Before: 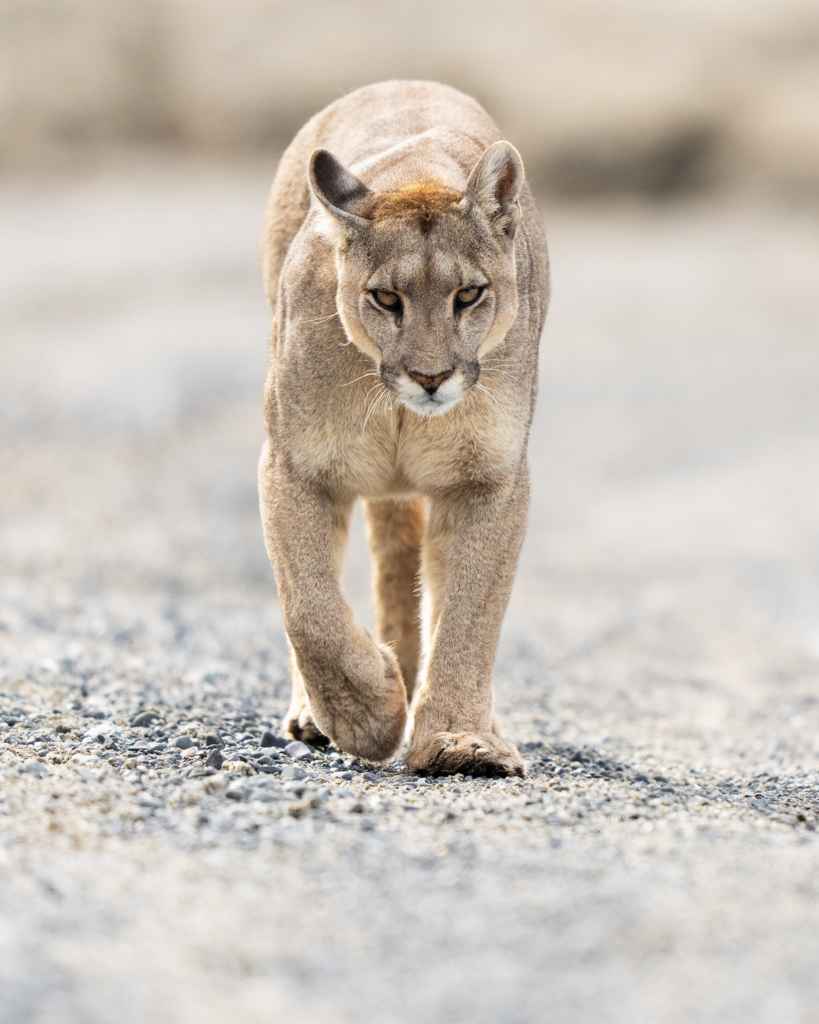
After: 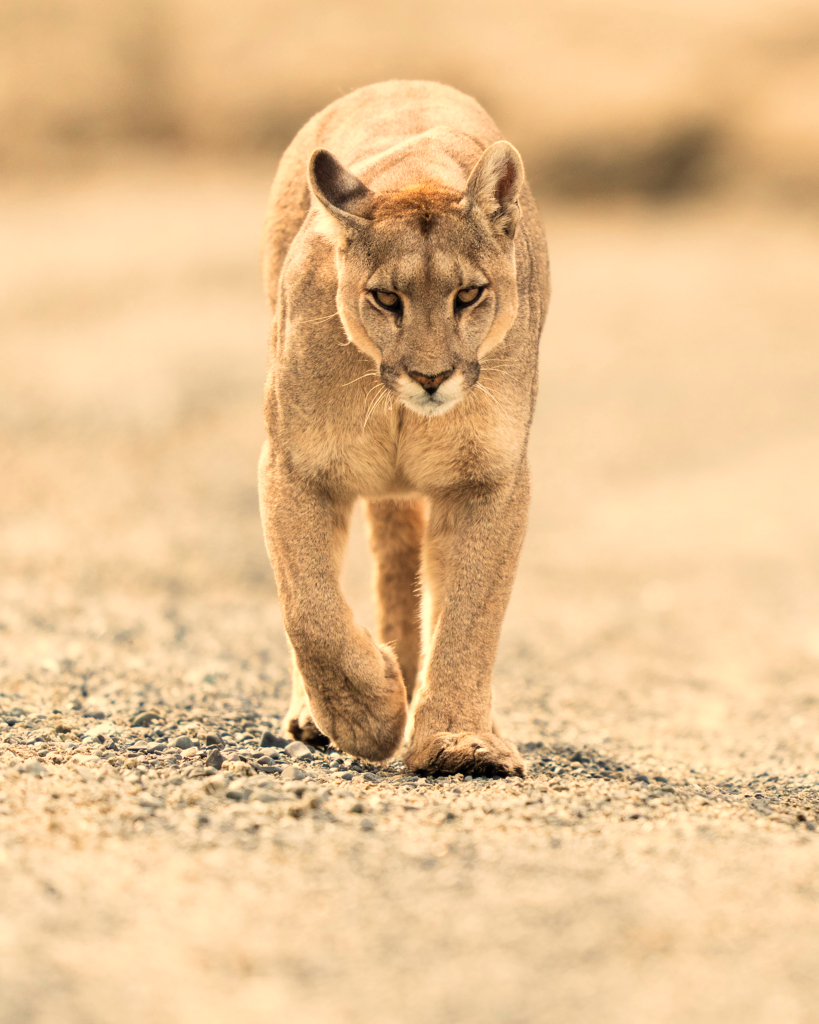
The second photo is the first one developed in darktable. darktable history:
white balance: red 1.138, green 0.996, blue 0.812
velvia: on, module defaults
